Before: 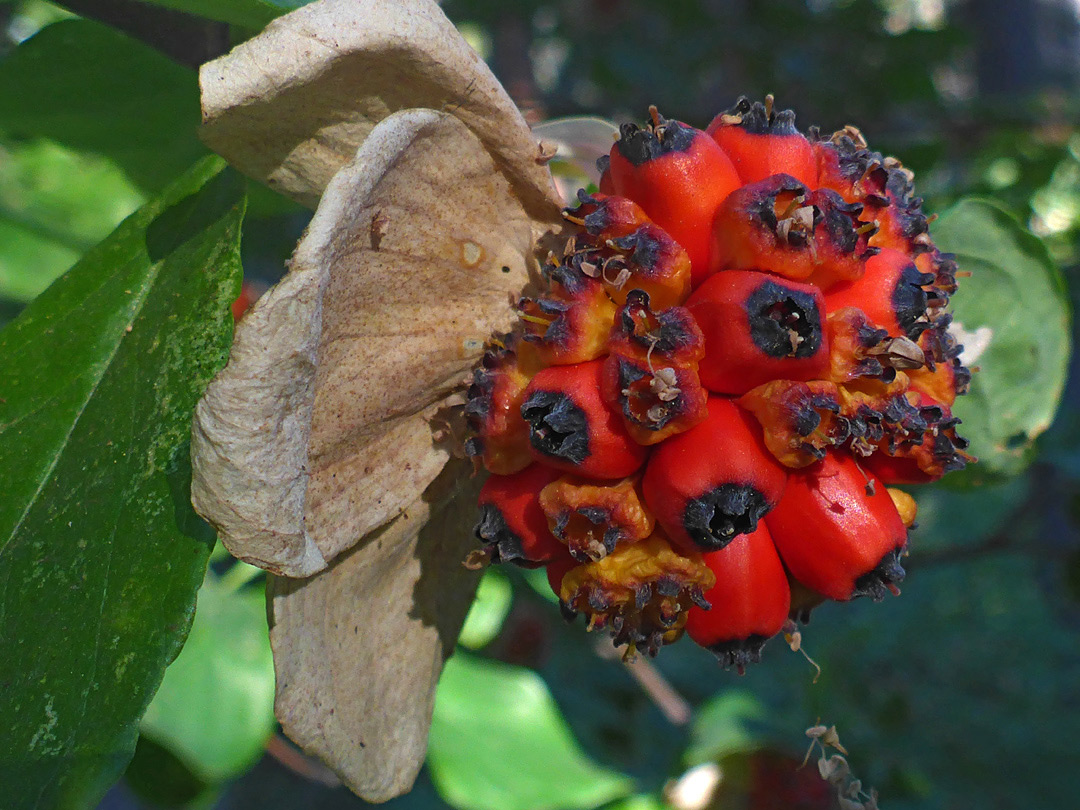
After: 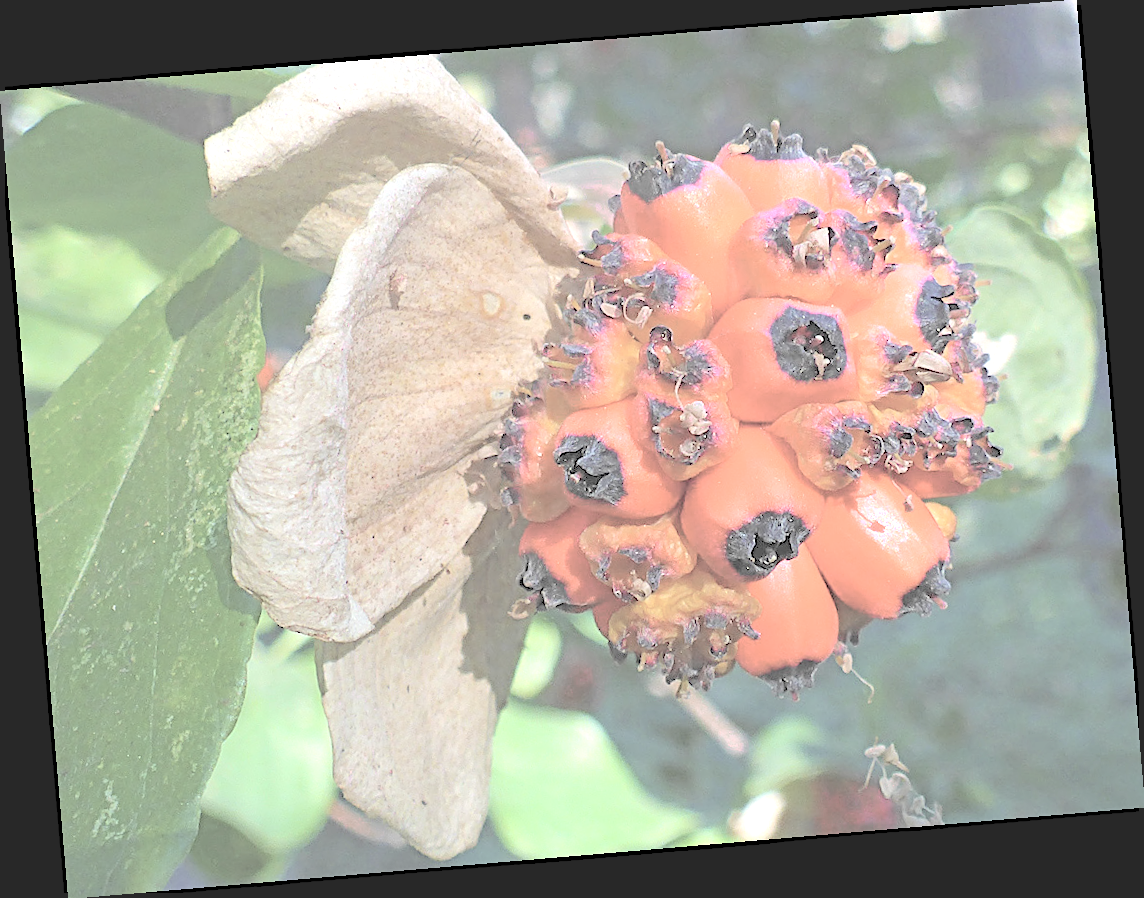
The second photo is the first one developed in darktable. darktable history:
sharpen: on, module defaults
rotate and perspective: rotation -4.86°, automatic cropping off
exposure: black level correction 0, exposure 0.9 EV, compensate highlight preservation false
contrast brightness saturation: brightness 1
color zones: curves: ch0 [(0, 0.6) (0.129, 0.508) (0.193, 0.483) (0.429, 0.5) (0.571, 0.5) (0.714, 0.5) (0.857, 0.5) (1, 0.6)]; ch1 [(0, 0.481) (0.112, 0.245) (0.213, 0.223) (0.429, 0.233) (0.571, 0.231) (0.683, 0.242) (0.857, 0.296) (1, 0.481)]
